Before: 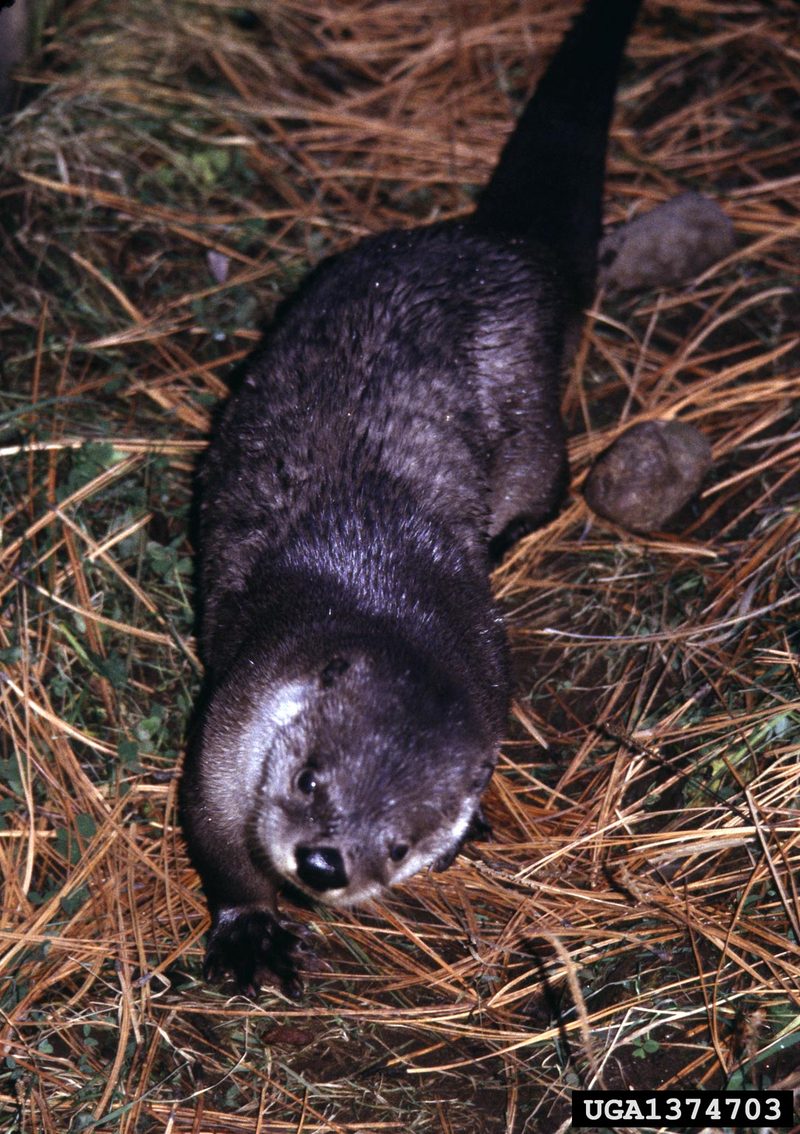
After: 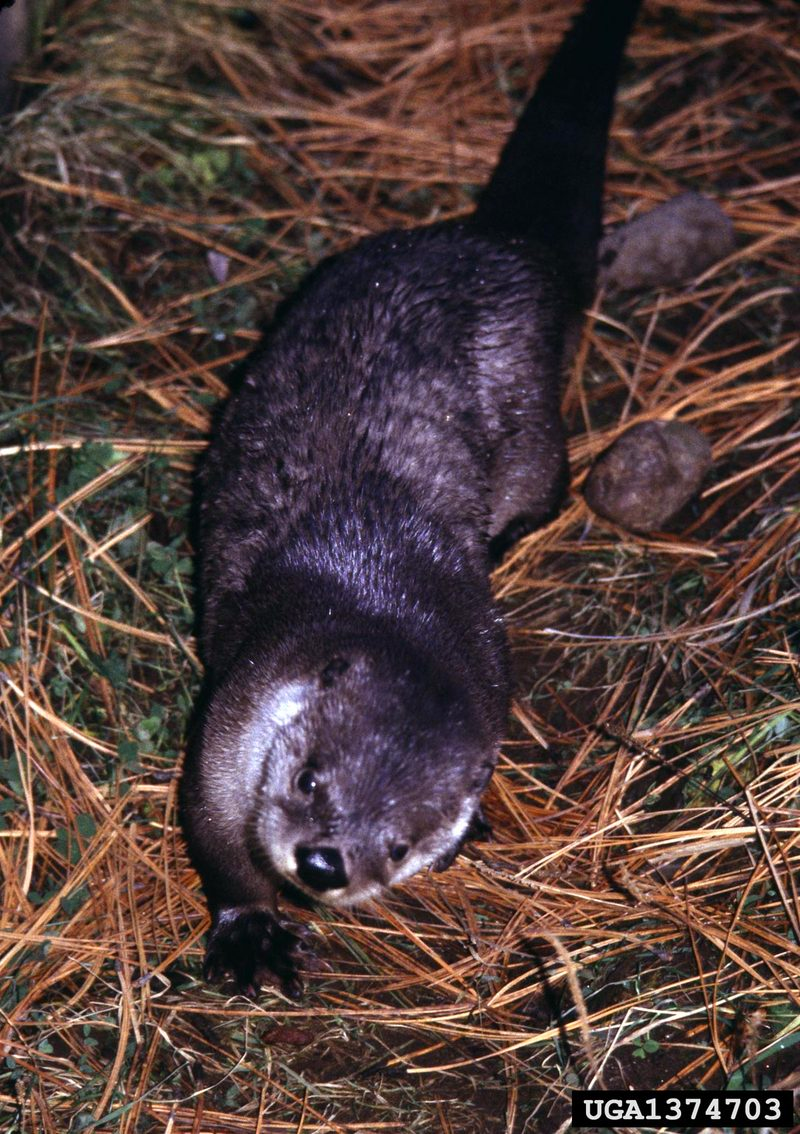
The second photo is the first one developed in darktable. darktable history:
contrast brightness saturation: contrast 0.041, saturation 0.159
